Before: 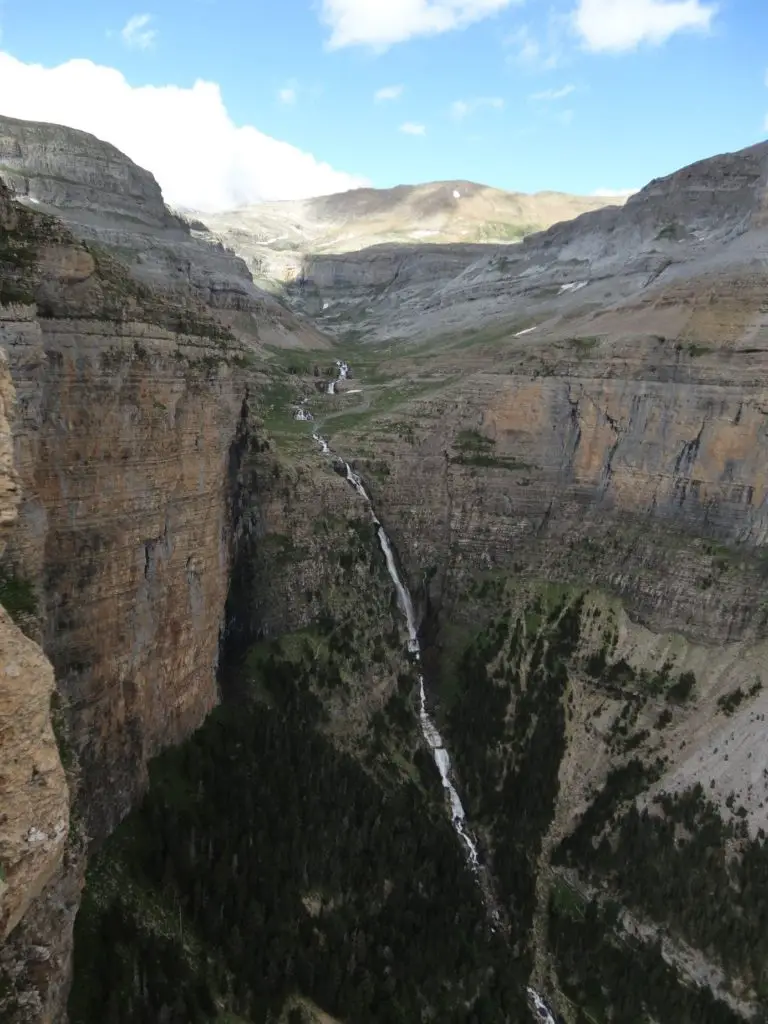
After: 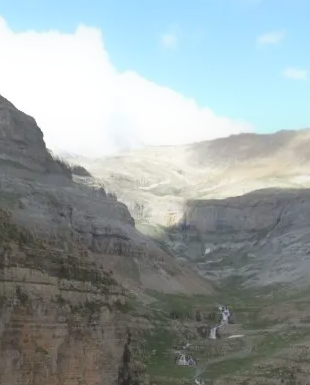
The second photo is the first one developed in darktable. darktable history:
crop: left 15.445%, top 5.455%, right 44.186%, bottom 56.854%
contrast equalizer: octaves 7, y [[0.6 ×6], [0.55 ×6], [0 ×6], [0 ×6], [0 ×6]], mix -0.992
